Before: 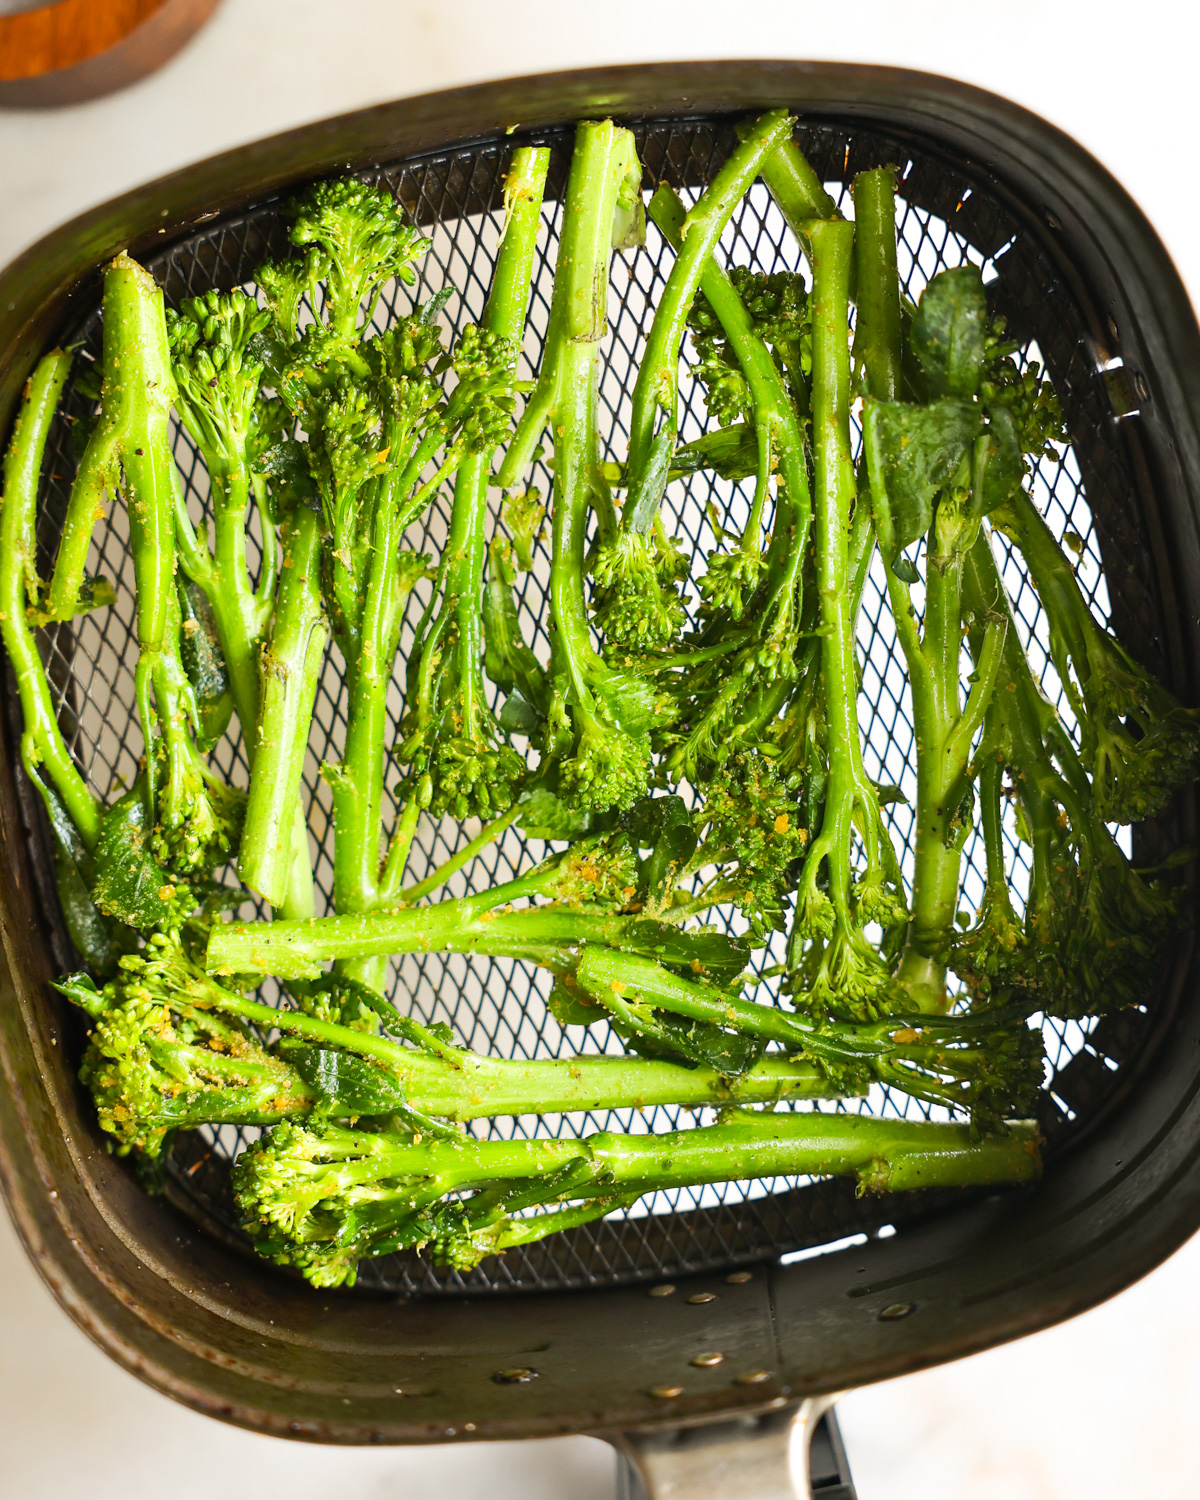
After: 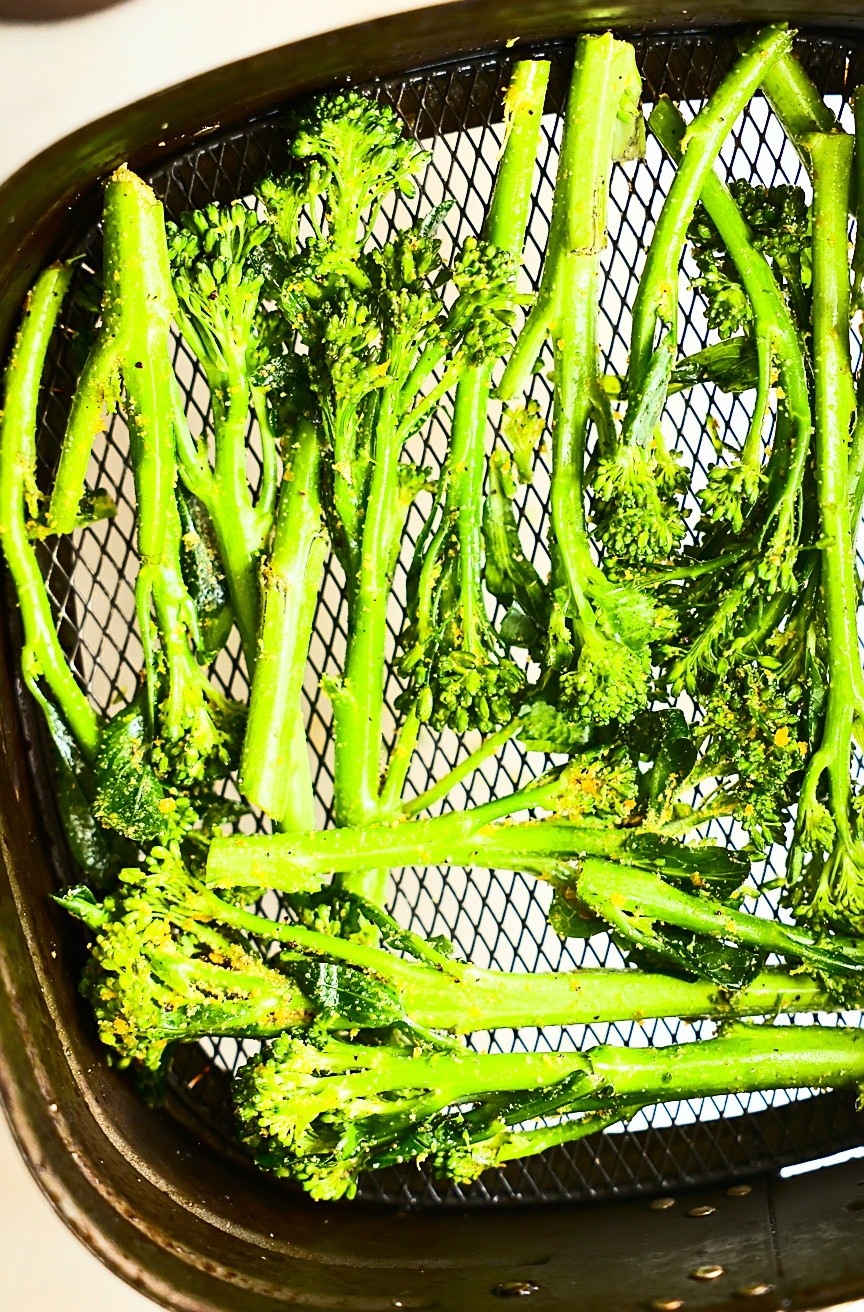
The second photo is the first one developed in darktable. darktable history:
white balance: red 0.986, blue 1.01
contrast brightness saturation: contrast 0.4, brightness 0.1, saturation 0.21
sharpen: on, module defaults
crop: top 5.803%, right 27.864%, bottom 5.804%
